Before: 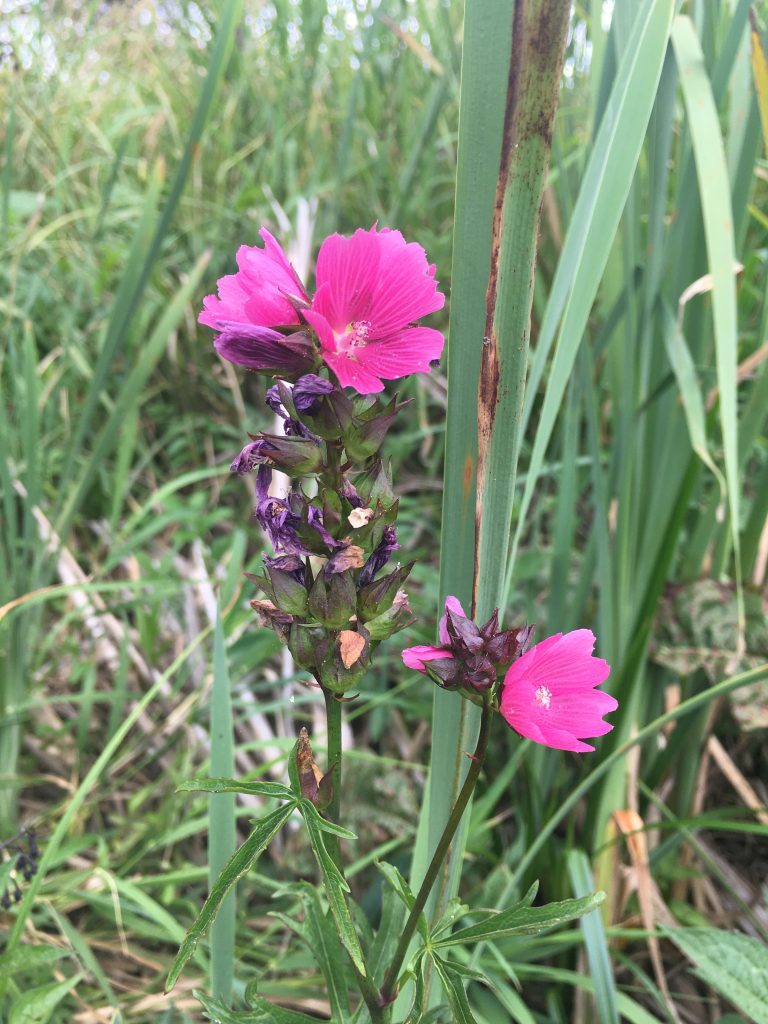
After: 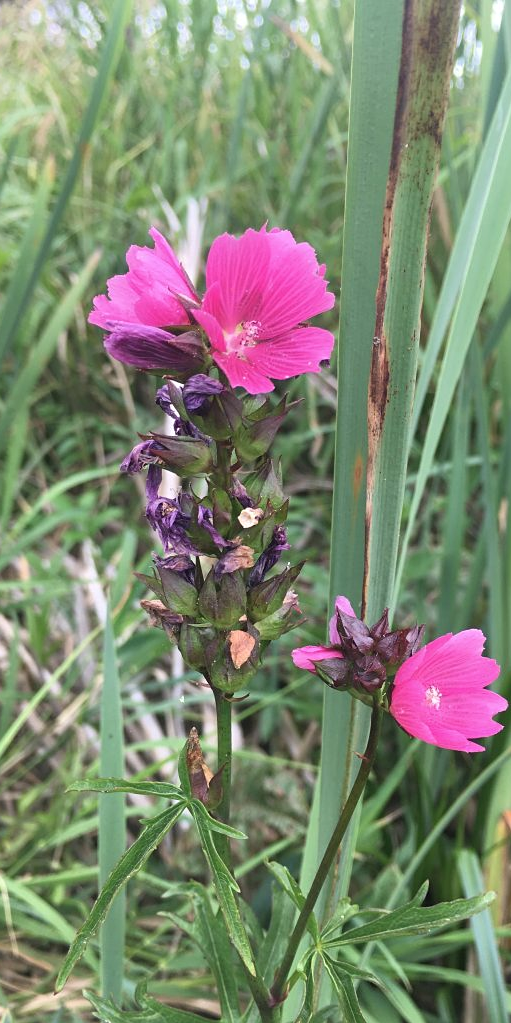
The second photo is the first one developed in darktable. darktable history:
vignetting: fall-off start 100%, brightness 0.05, saturation 0
sharpen: amount 0.2
crop and rotate: left 14.436%, right 18.898%
contrast brightness saturation: saturation -0.04
